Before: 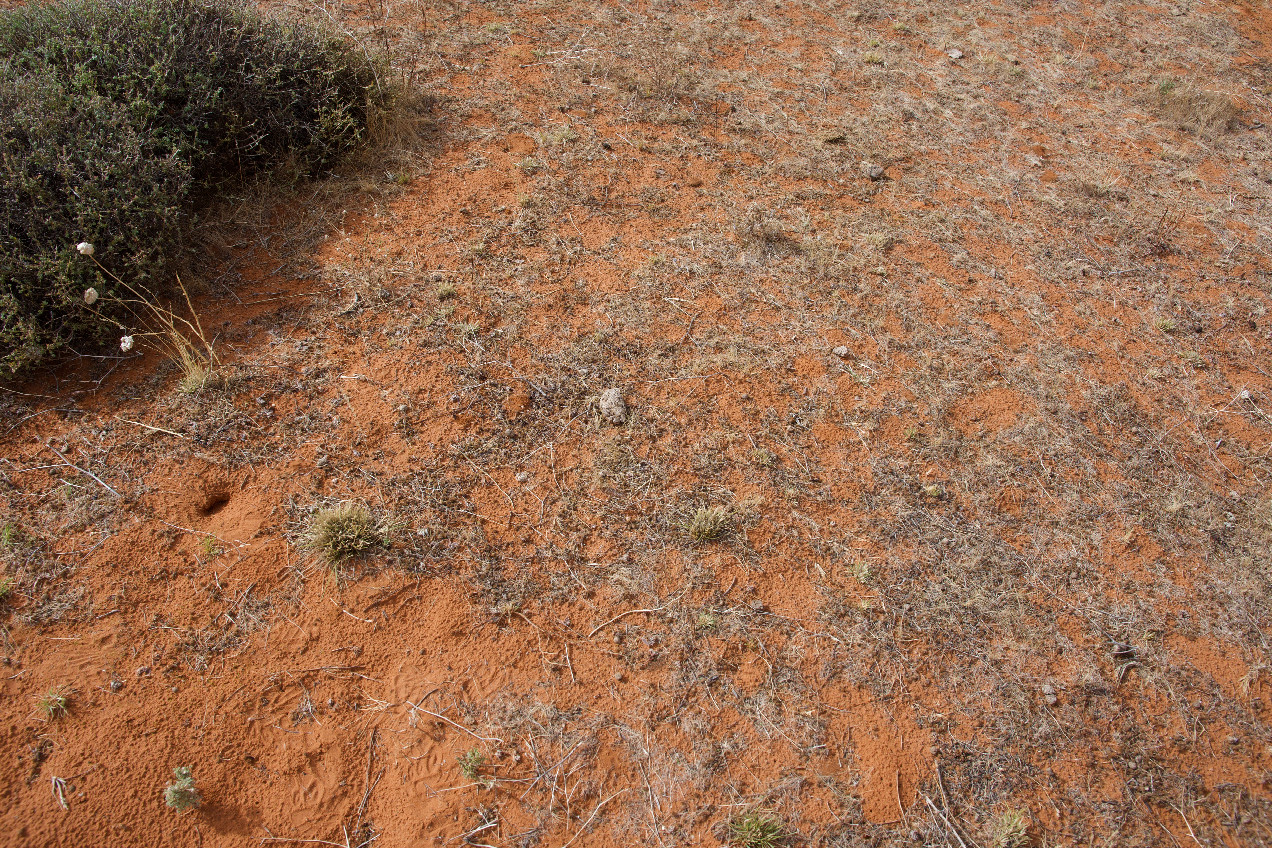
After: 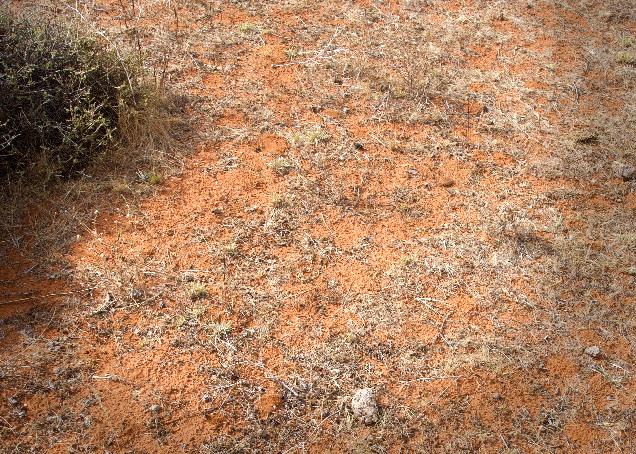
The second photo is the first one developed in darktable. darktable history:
crop: left 19.556%, right 30.401%, bottom 46.458%
vignetting: fall-off start 68.33%, fall-off radius 30%, saturation 0.042, center (-0.066, -0.311), width/height ratio 0.992, shape 0.85, dithering 8-bit output
exposure: black level correction 0, exposure 0.7 EV, compensate exposure bias true, compensate highlight preservation false
